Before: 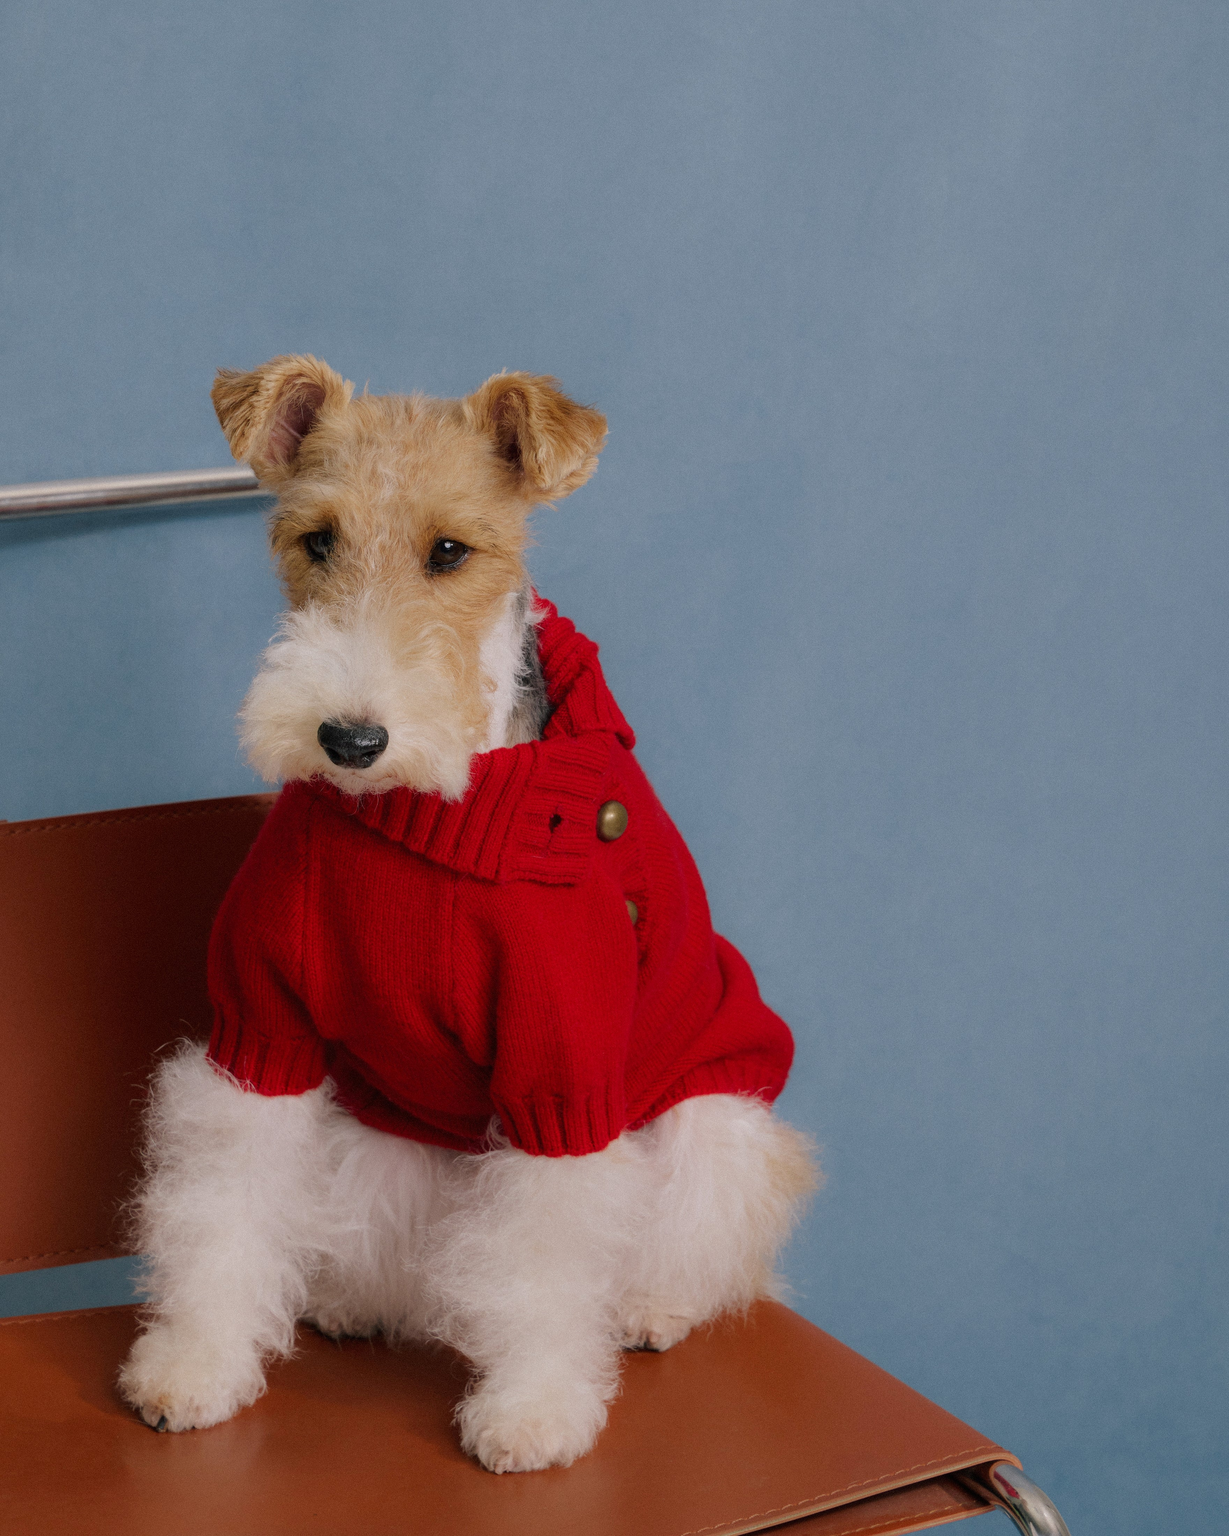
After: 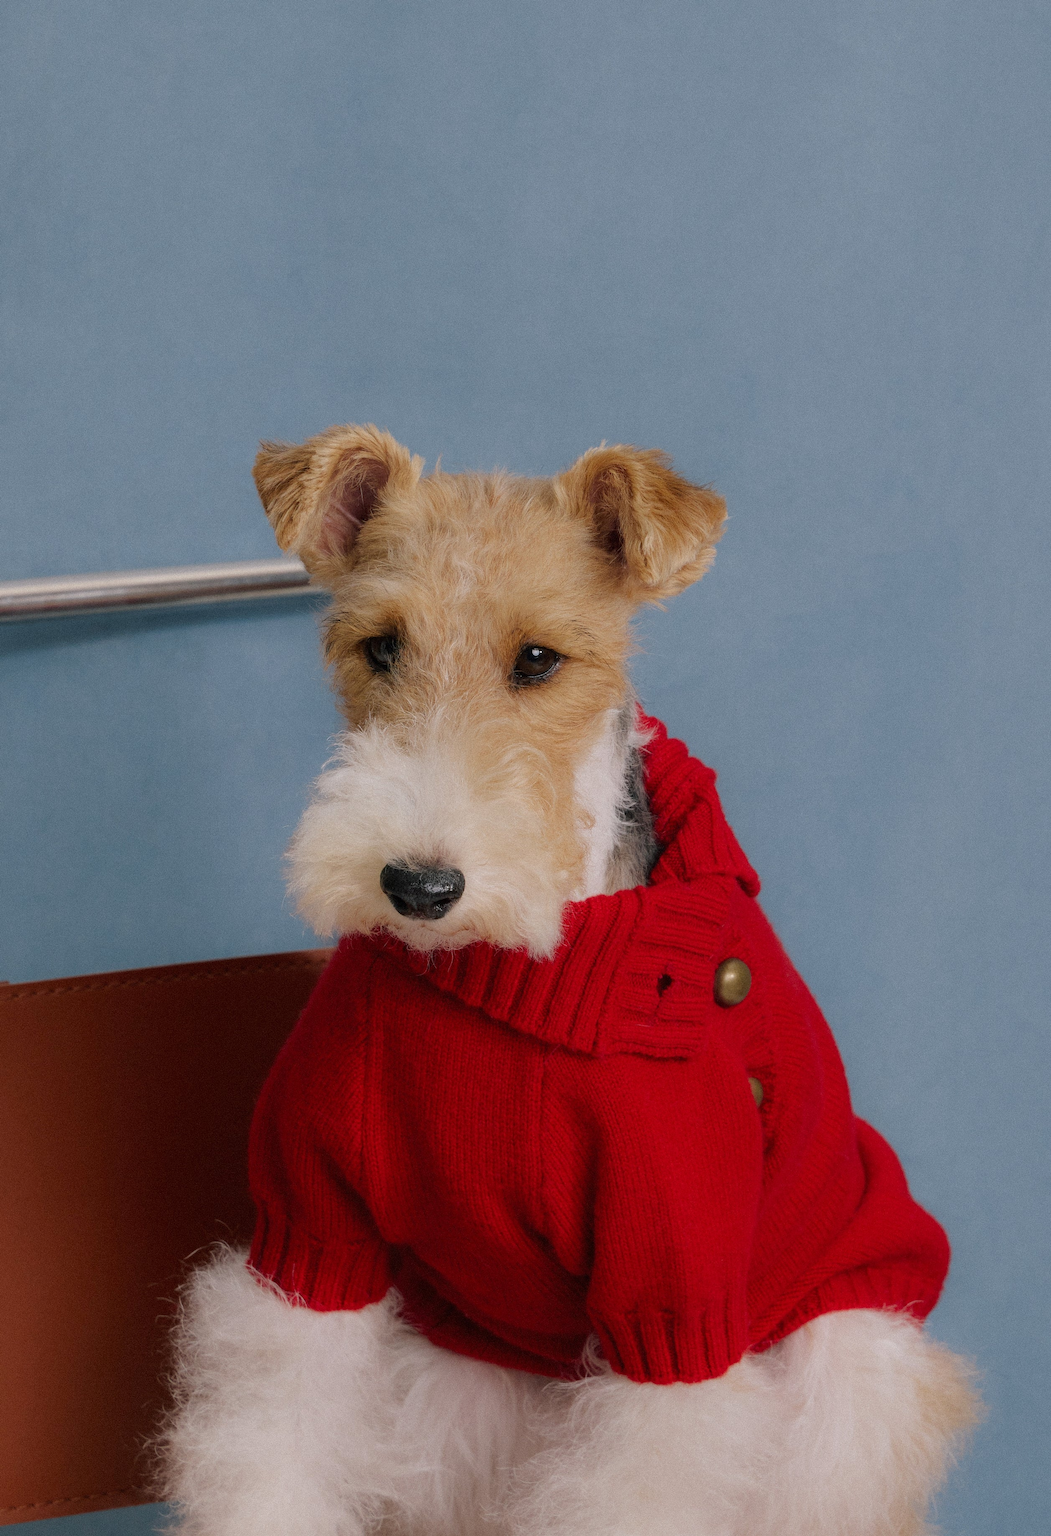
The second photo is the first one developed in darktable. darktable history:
crop: right 28.443%, bottom 16.399%
